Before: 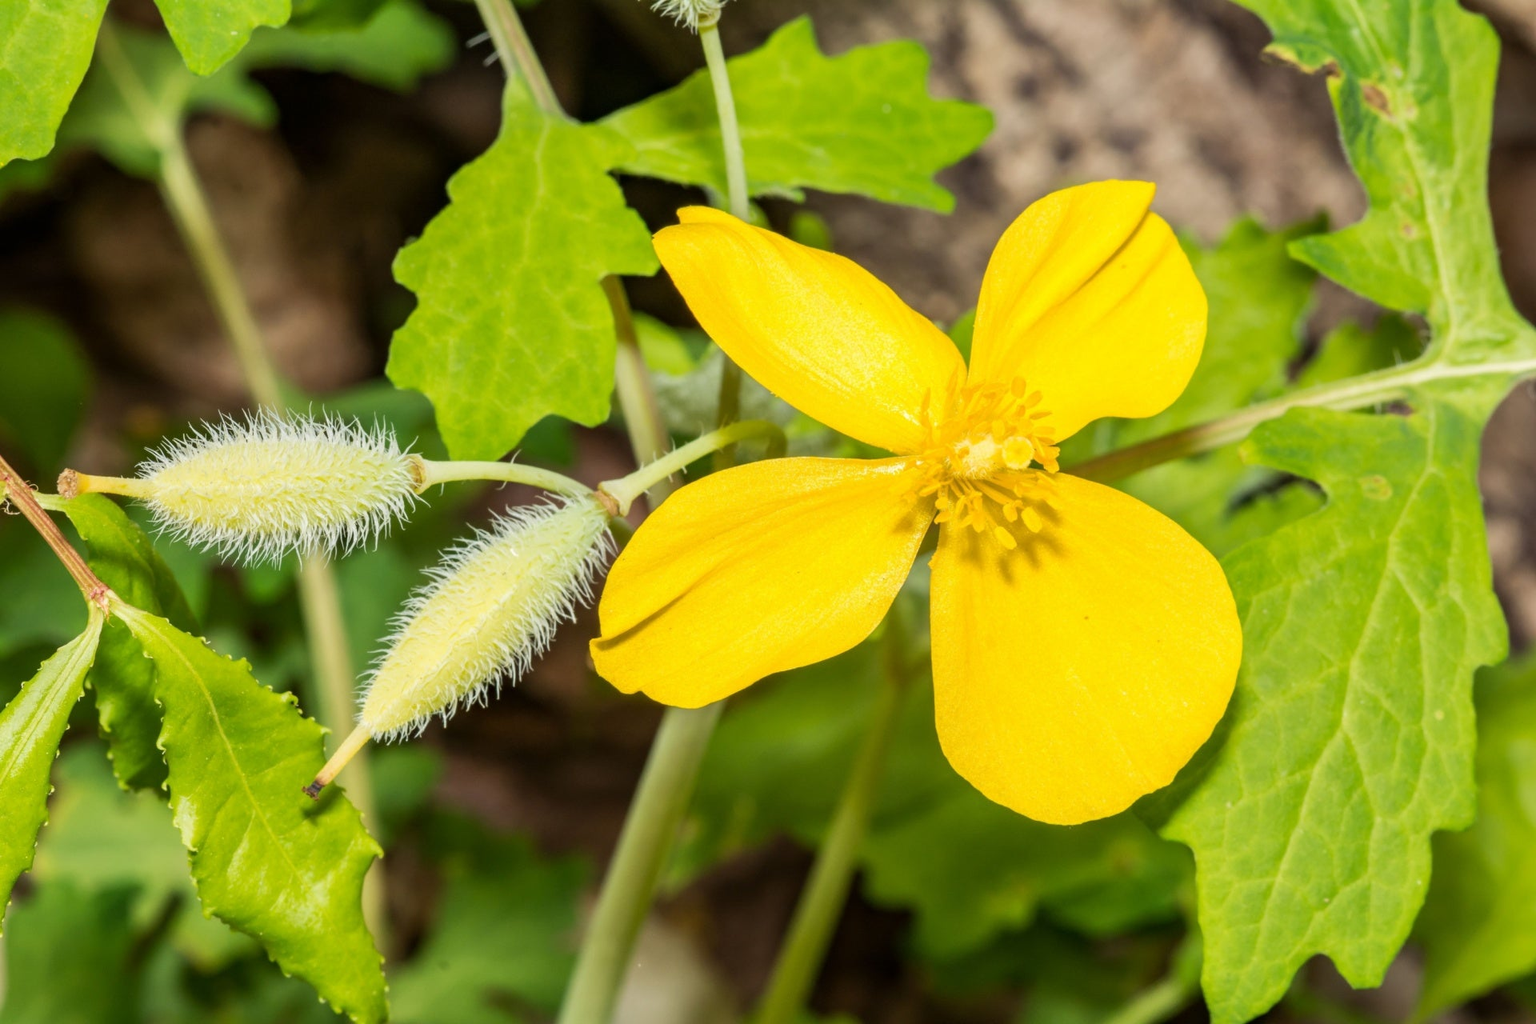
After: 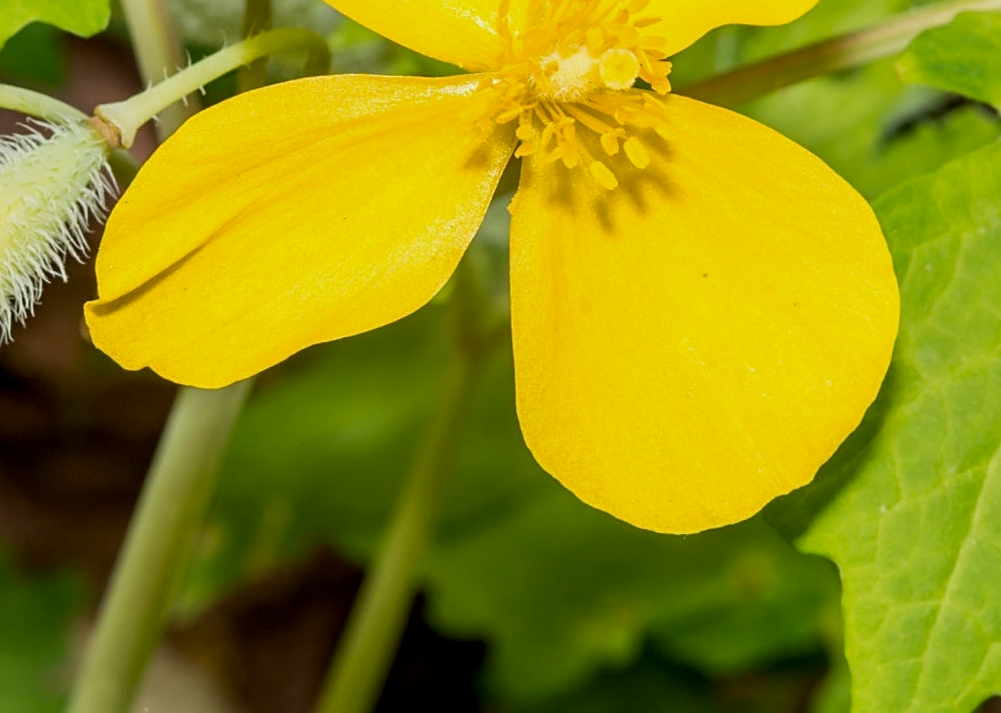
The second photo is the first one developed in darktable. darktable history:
sharpen: on, module defaults
crop: left 34.034%, top 38.887%, right 13.828%, bottom 5.342%
exposure: black level correction 0.006, exposure -0.218 EV, compensate highlight preservation false
